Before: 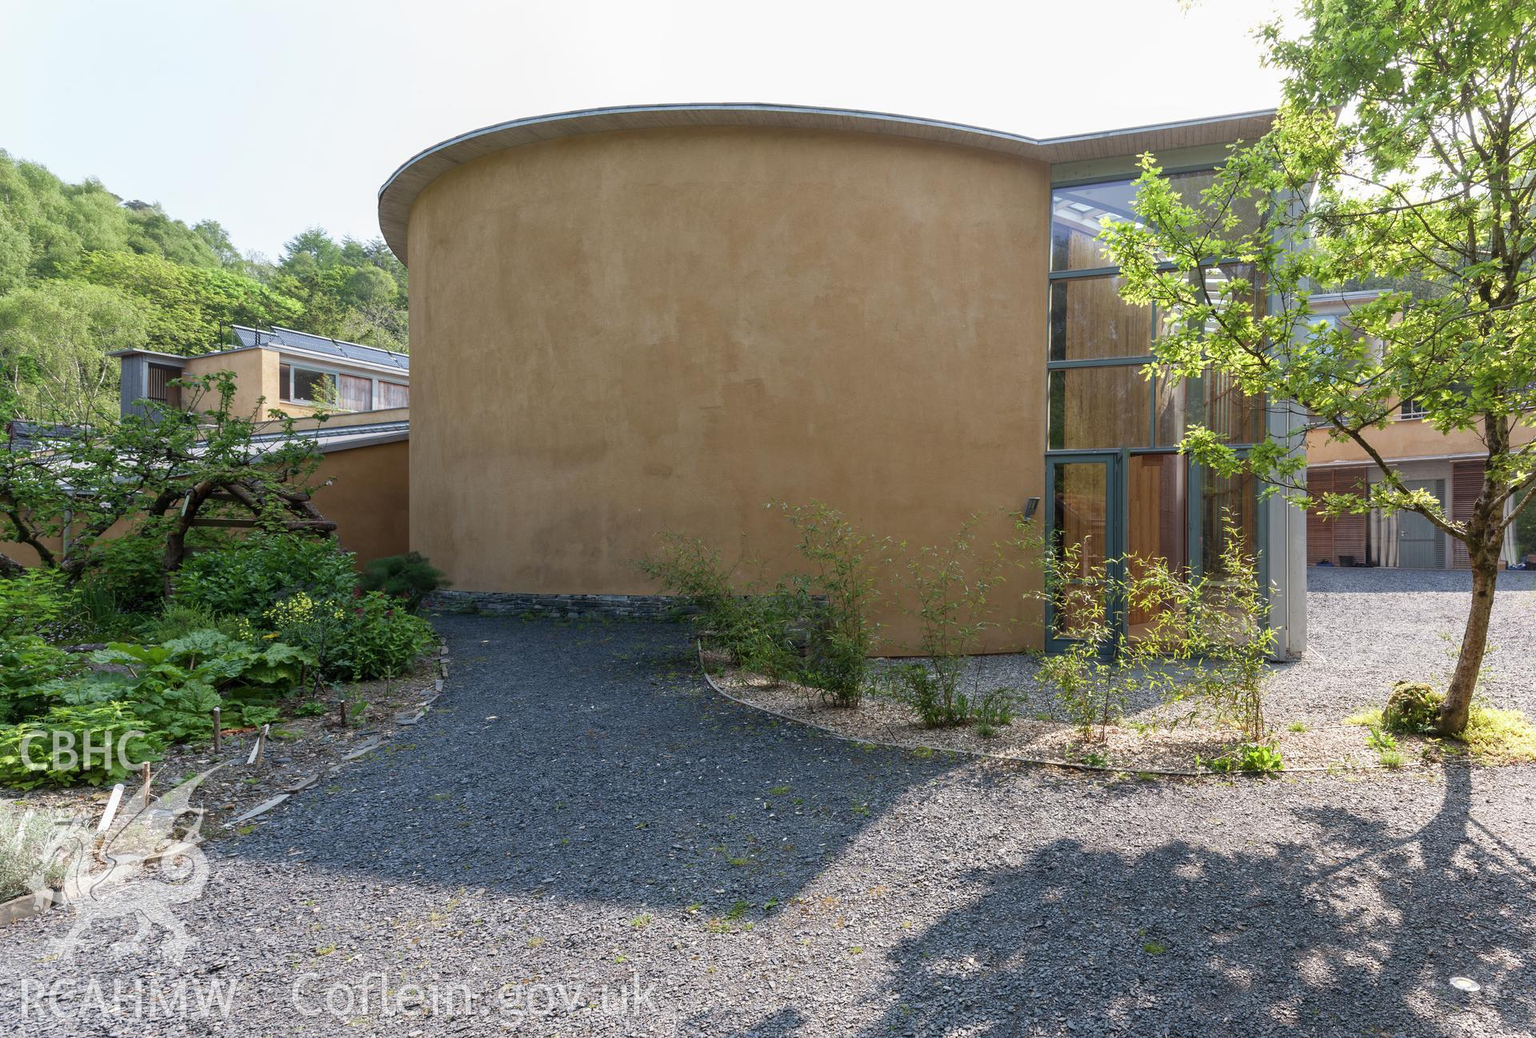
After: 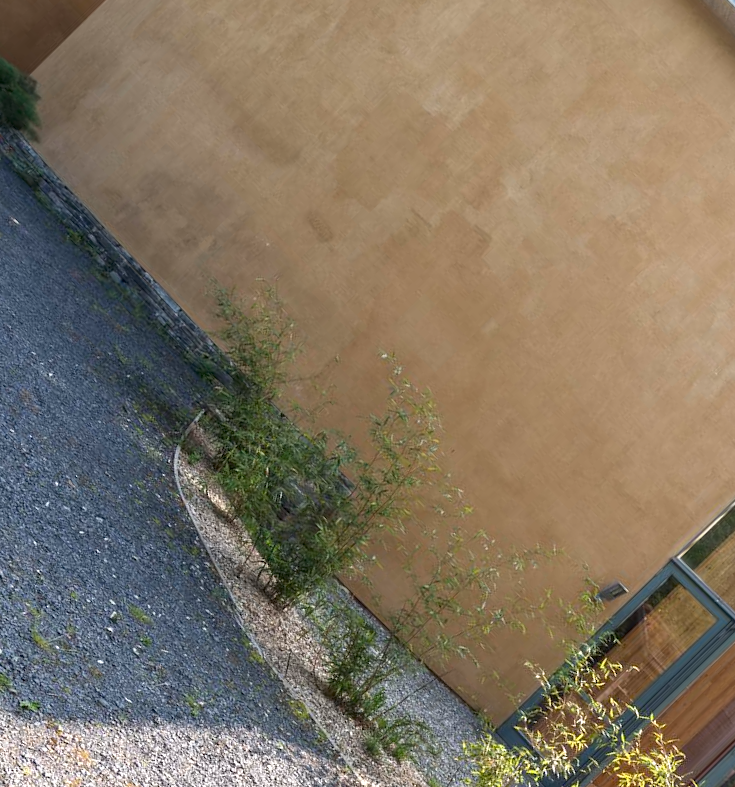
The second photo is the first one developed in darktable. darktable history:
exposure: exposure 0.566 EV, compensate highlight preservation false
crop and rotate: angle -45.67°, top 16.616%, right 0.85%, bottom 11.669%
